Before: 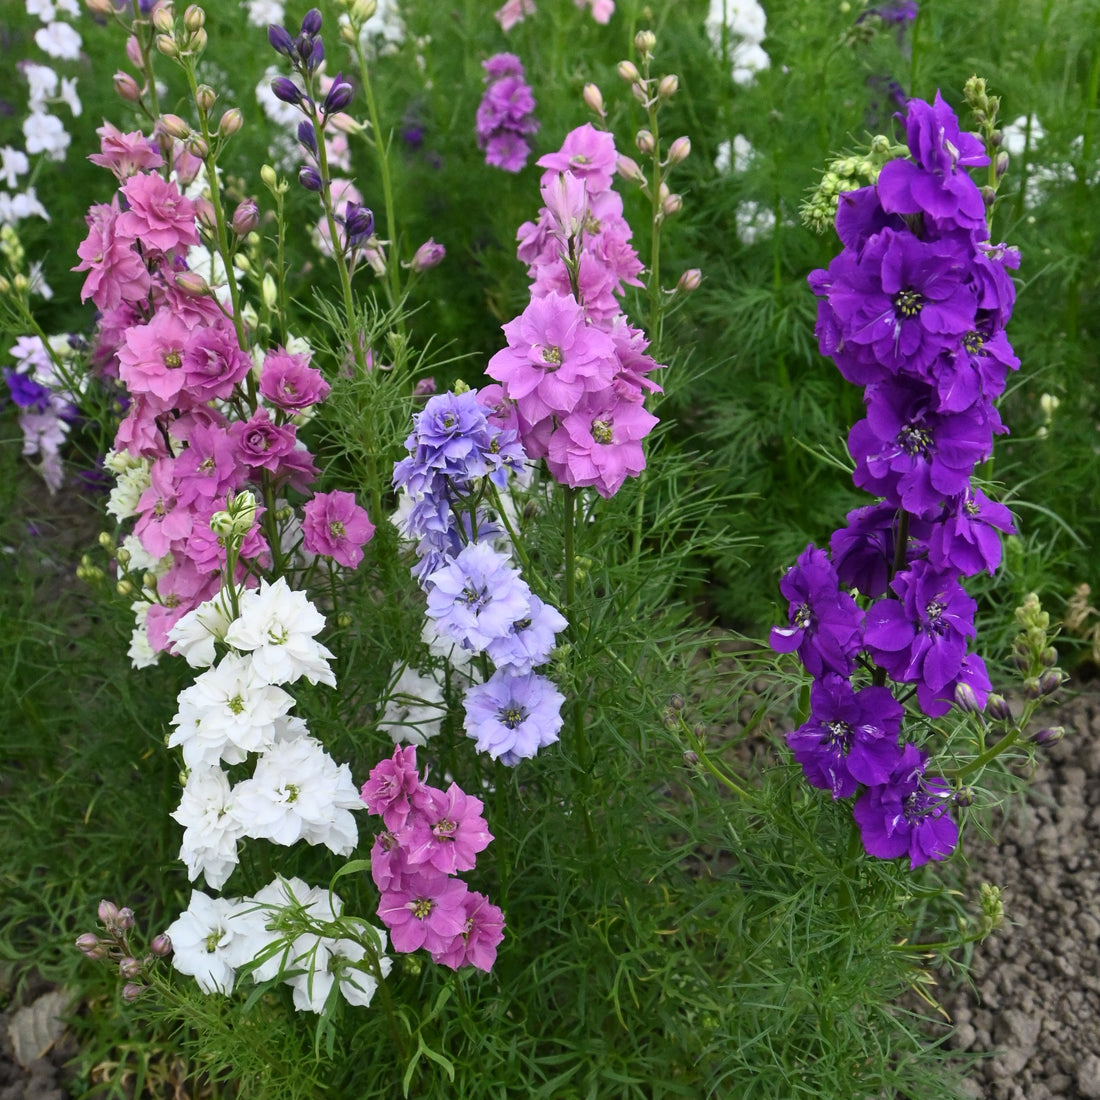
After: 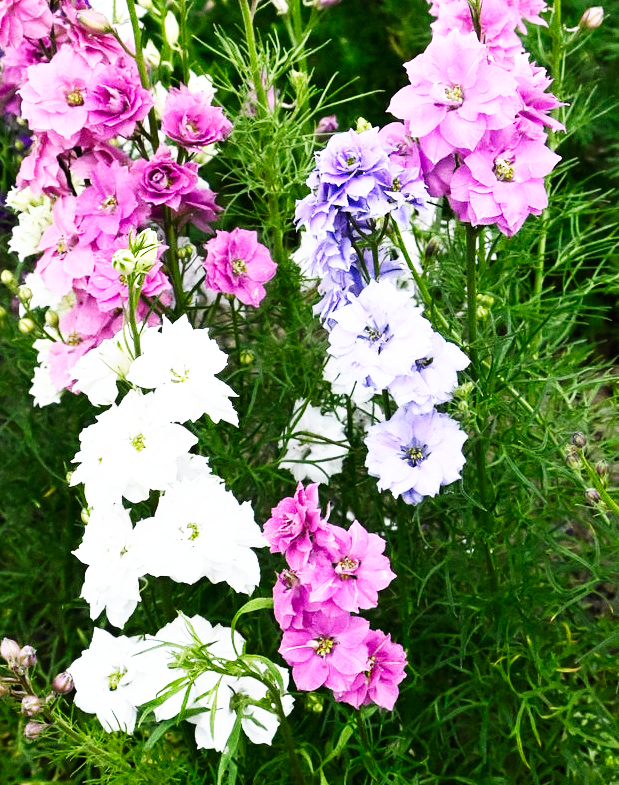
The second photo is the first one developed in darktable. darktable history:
grain: coarseness 0.09 ISO, strength 16.61%
tone equalizer: -8 EV -0.417 EV, -7 EV -0.389 EV, -6 EV -0.333 EV, -5 EV -0.222 EV, -3 EV 0.222 EV, -2 EV 0.333 EV, -1 EV 0.389 EV, +0 EV 0.417 EV, edges refinement/feathering 500, mask exposure compensation -1.57 EV, preserve details no
base curve: curves: ch0 [(0, 0) (0.007, 0.004) (0.027, 0.03) (0.046, 0.07) (0.207, 0.54) (0.442, 0.872) (0.673, 0.972) (1, 1)], preserve colors none
crop: left 8.966%, top 23.852%, right 34.699%, bottom 4.703%
exposure: exposure -0.153 EV, compensate highlight preservation false
